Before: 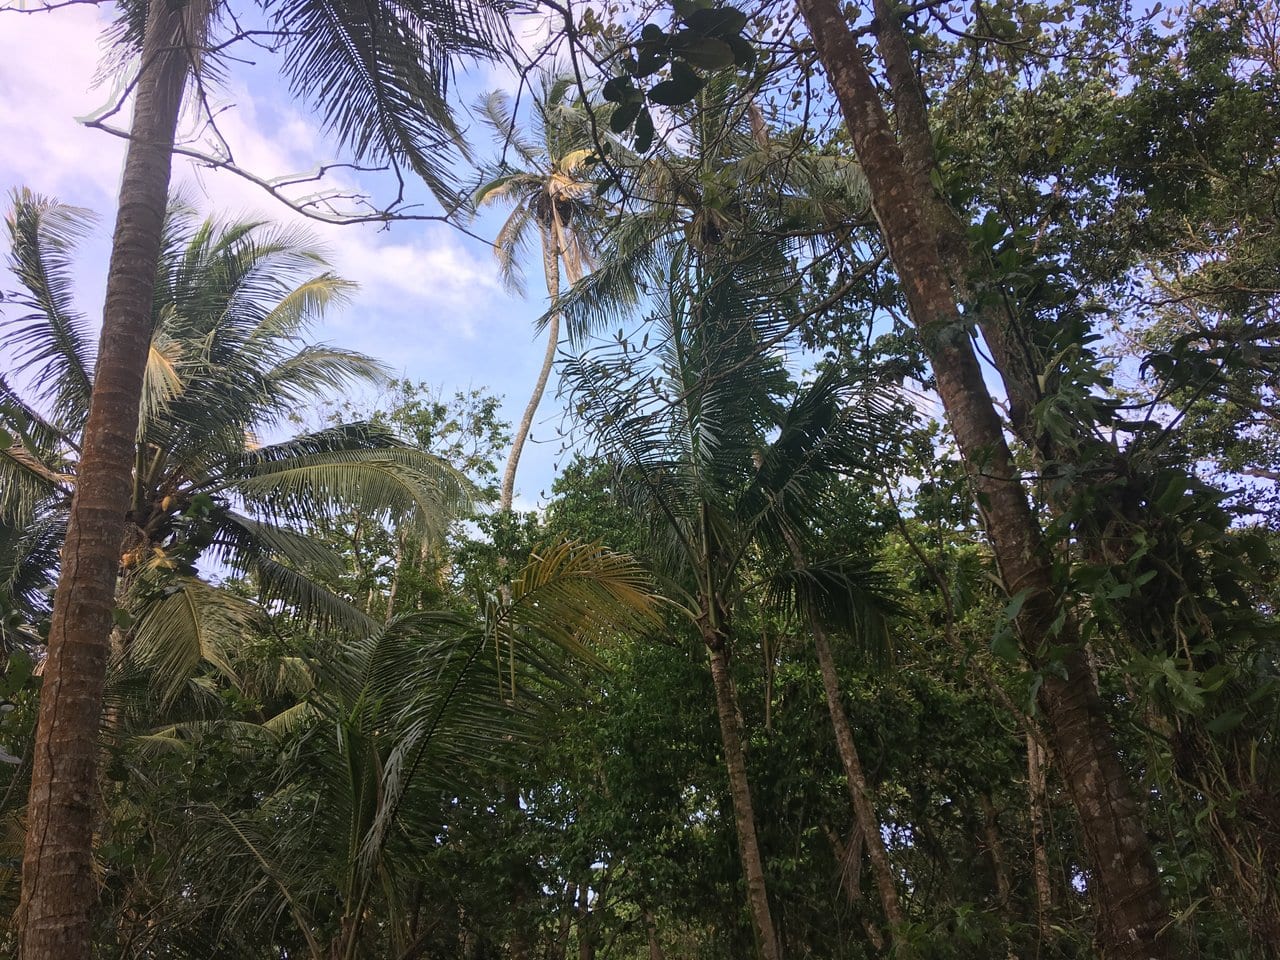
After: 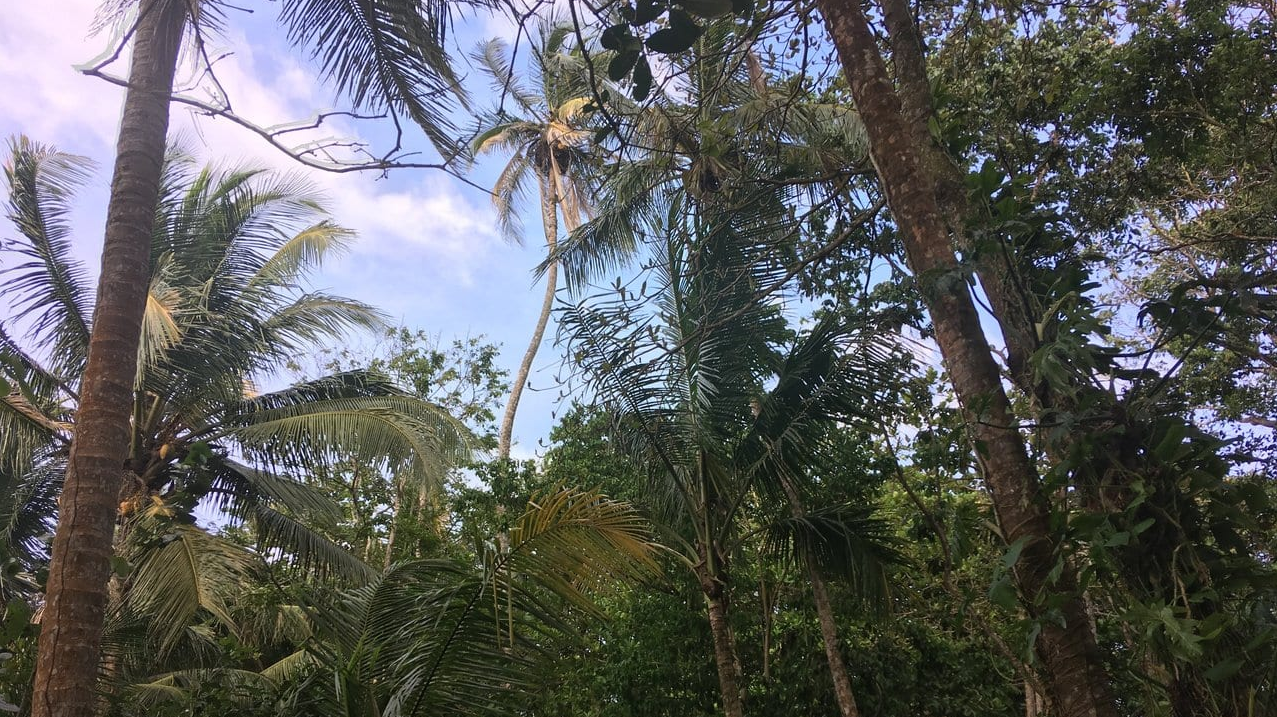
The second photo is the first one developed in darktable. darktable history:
crop: left 0.21%, top 5.502%, bottom 19.75%
